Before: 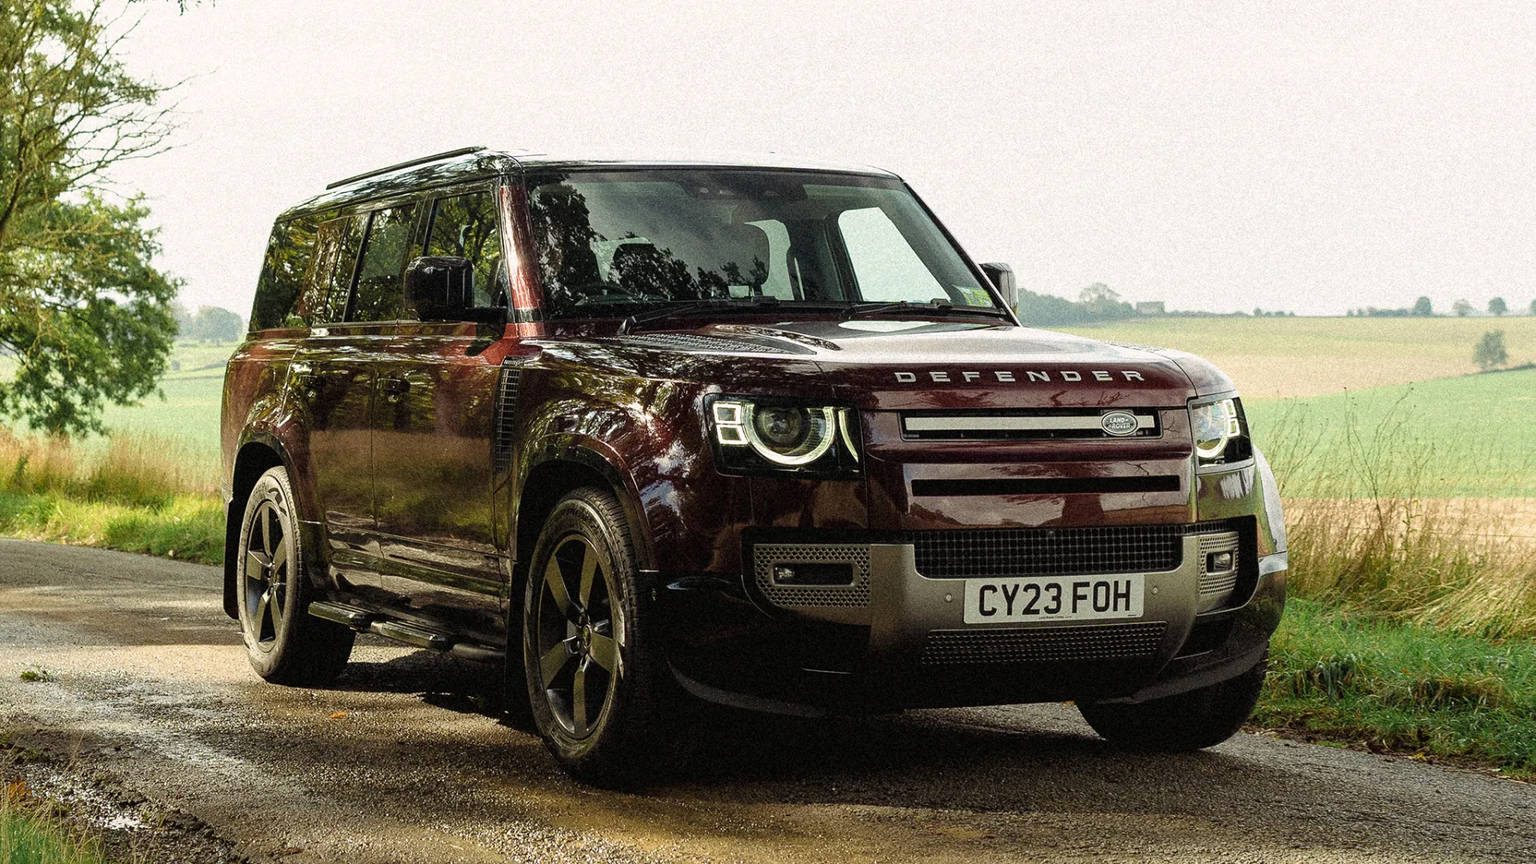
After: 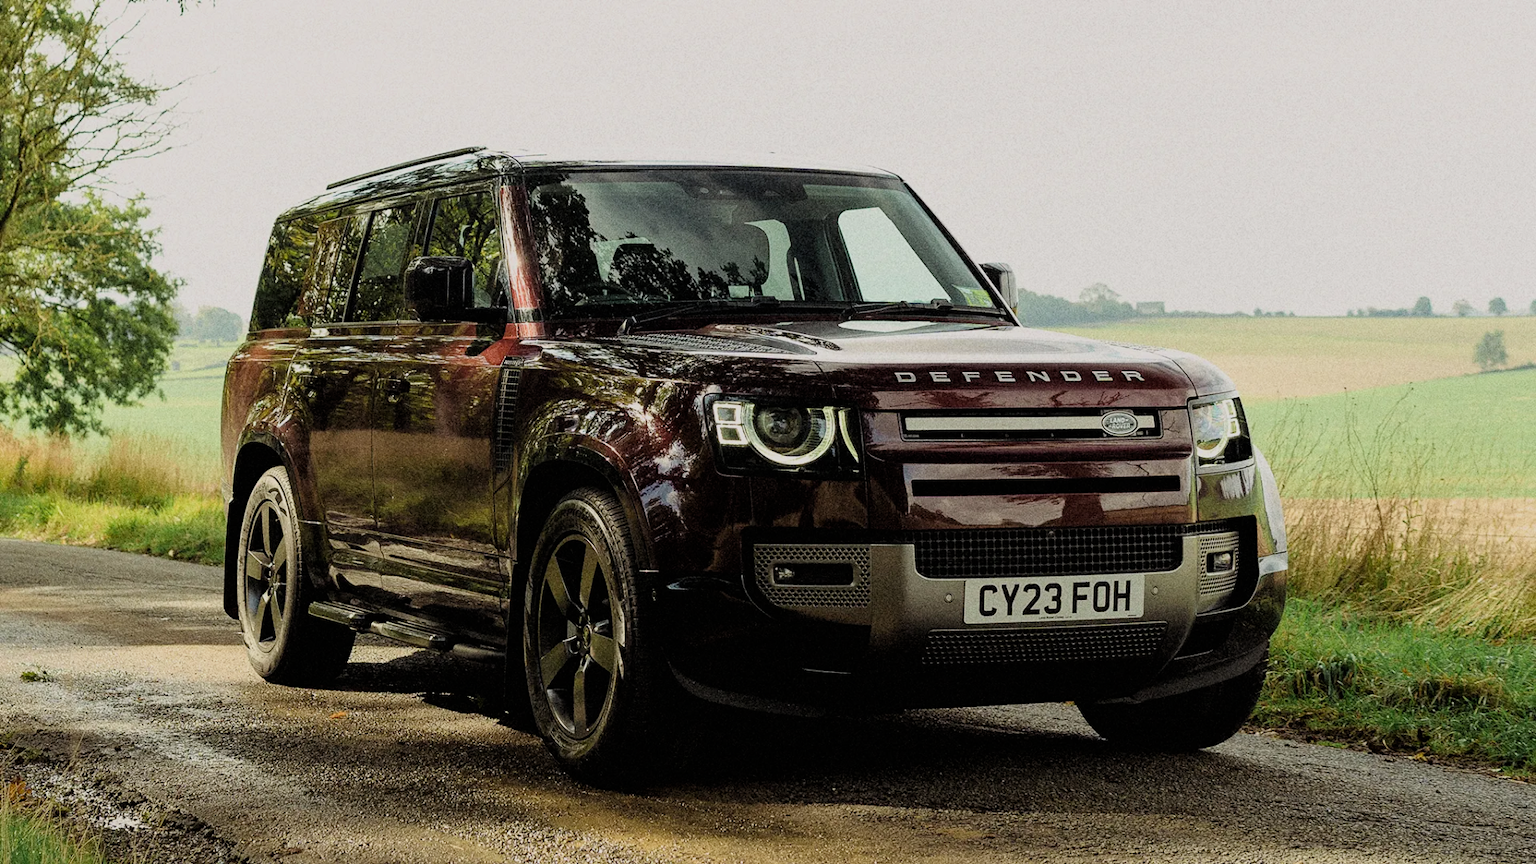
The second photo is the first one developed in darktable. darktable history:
filmic rgb: black relative exposure -8.01 EV, white relative exposure 4.05 EV, threshold 2.95 EV, hardness 4.11, color science v6 (2022), enable highlight reconstruction true
